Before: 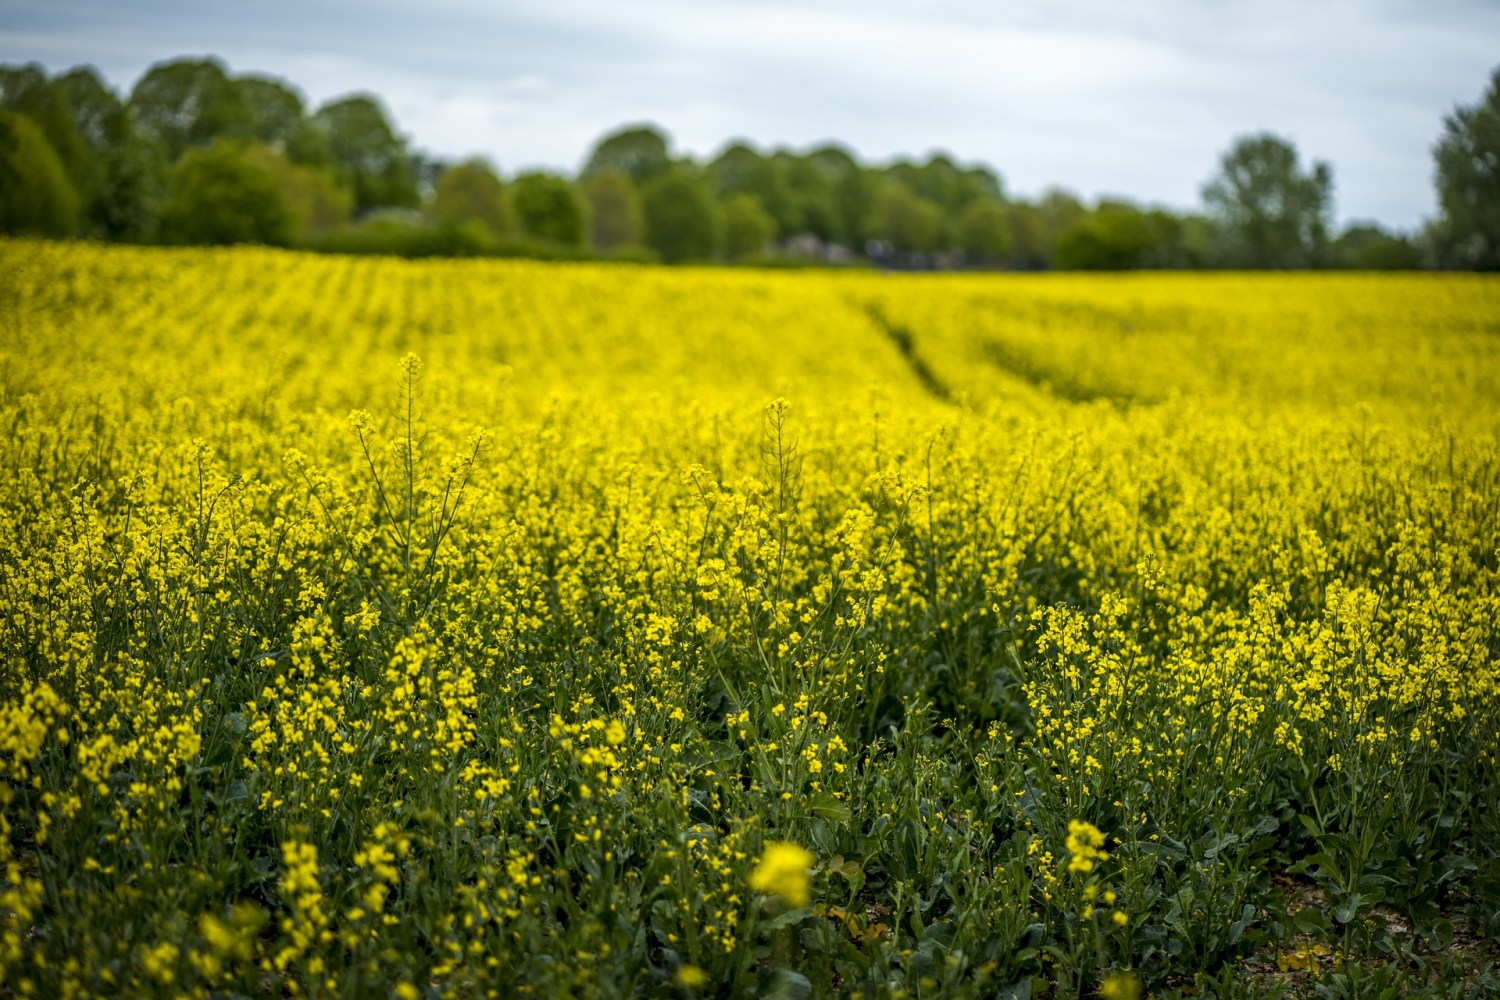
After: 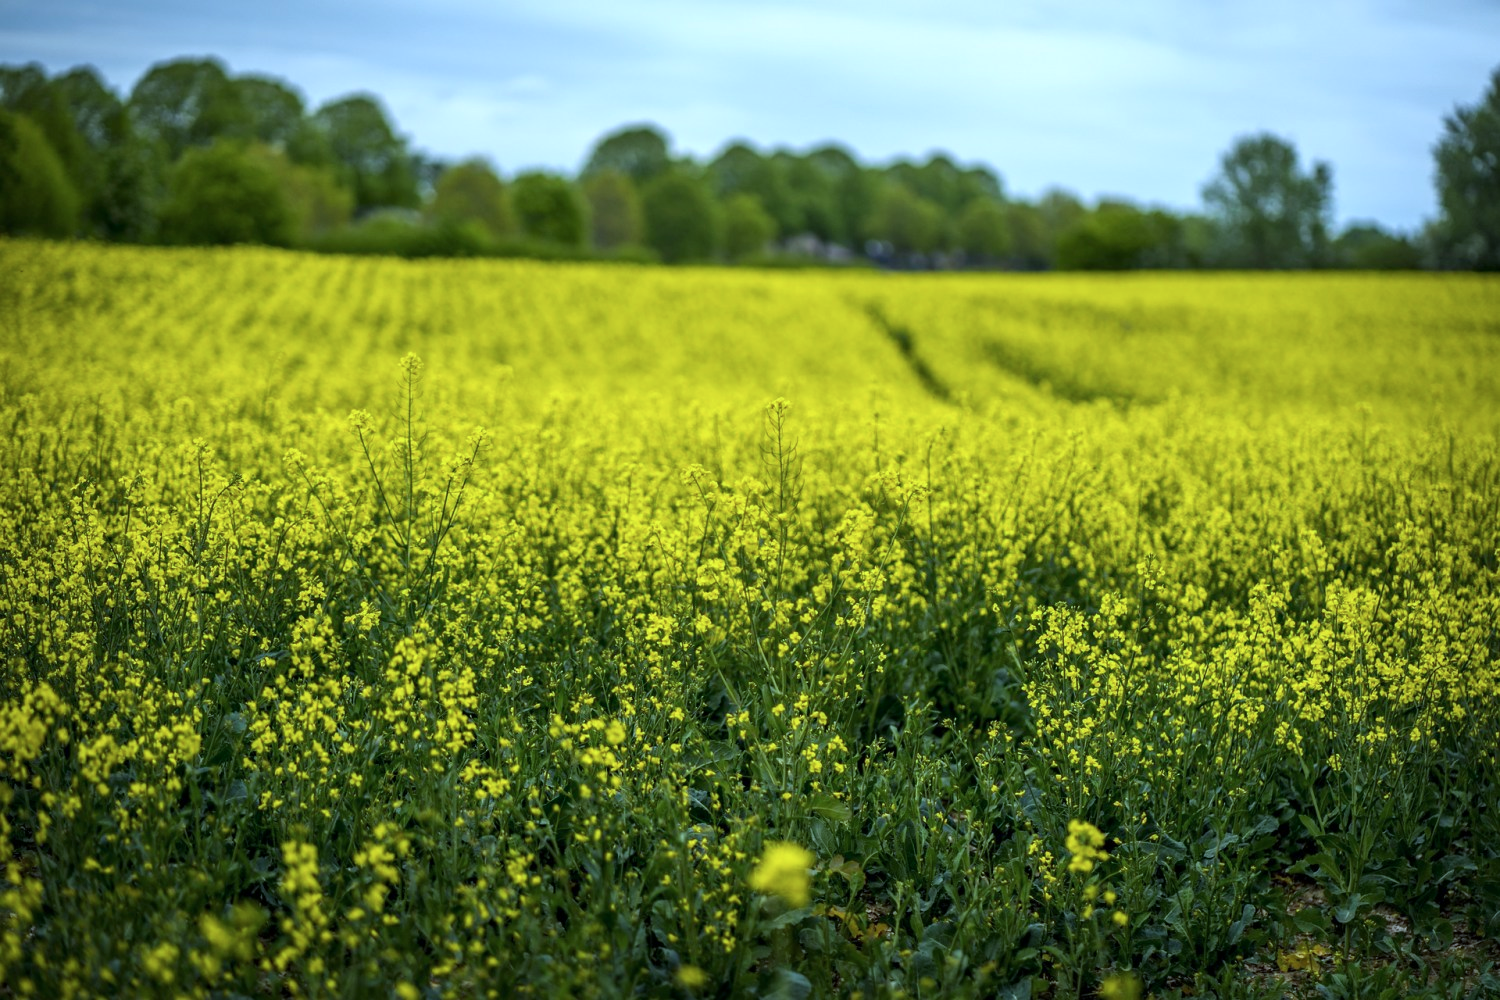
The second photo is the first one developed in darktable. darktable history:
color calibration: illuminant F (fluorescent), F source F9 (Cool White Deluxe 4150 K) – high CRI, x 0.374, y 0.373, temperature 4158.34 K
white balance: red 0.976, blue 1.04
